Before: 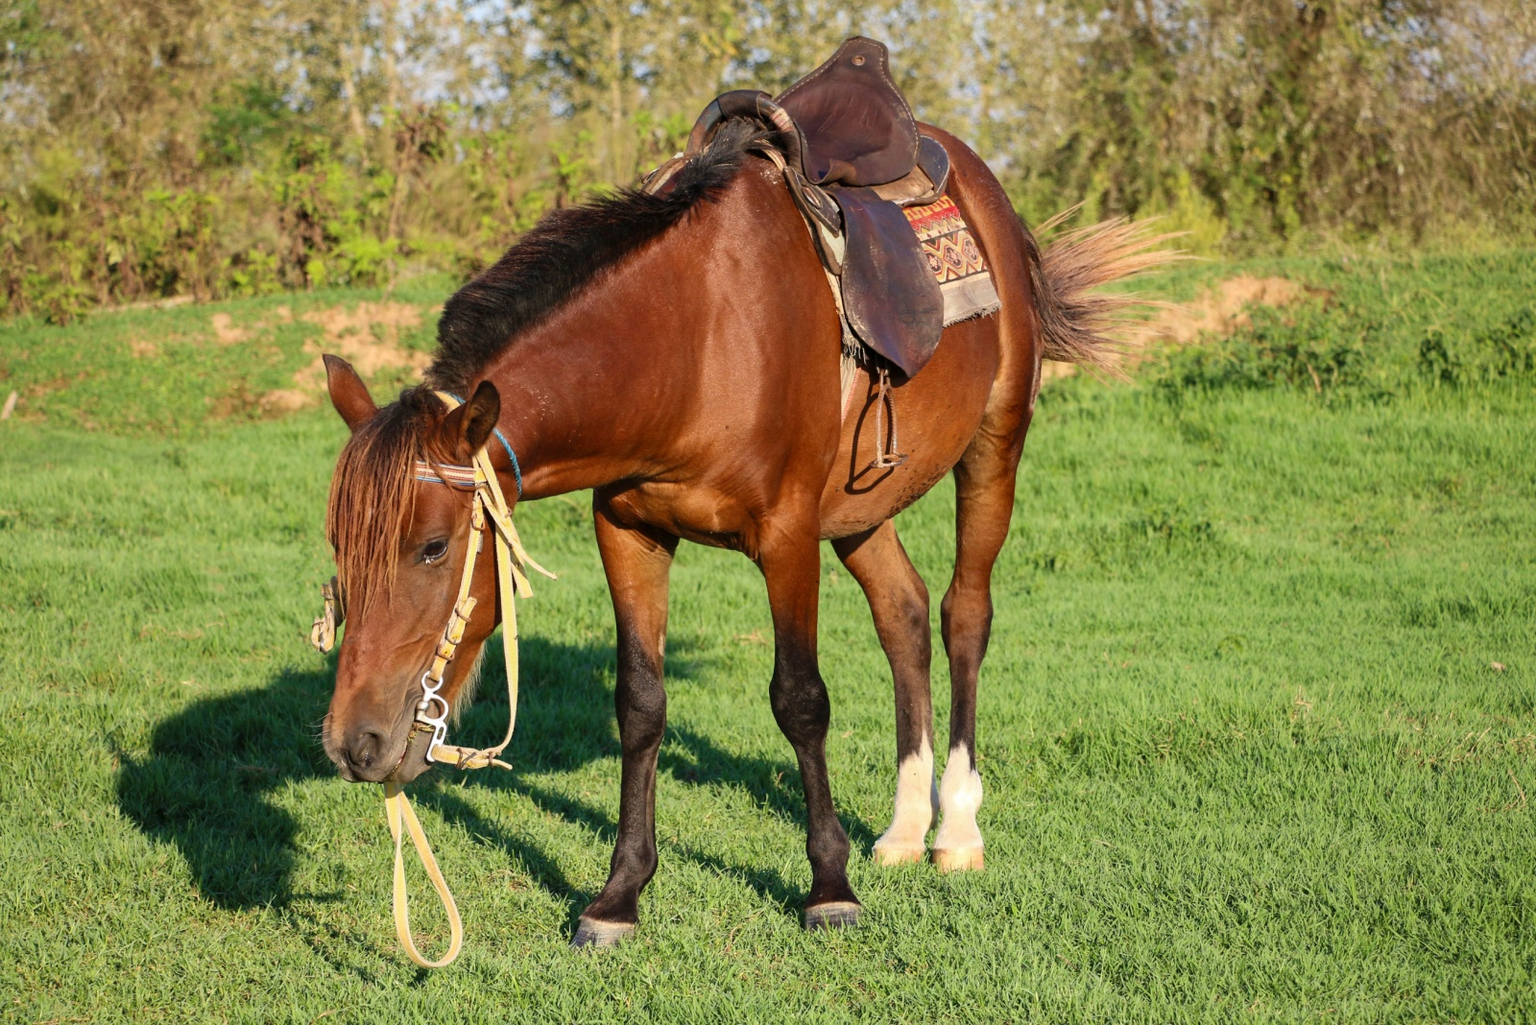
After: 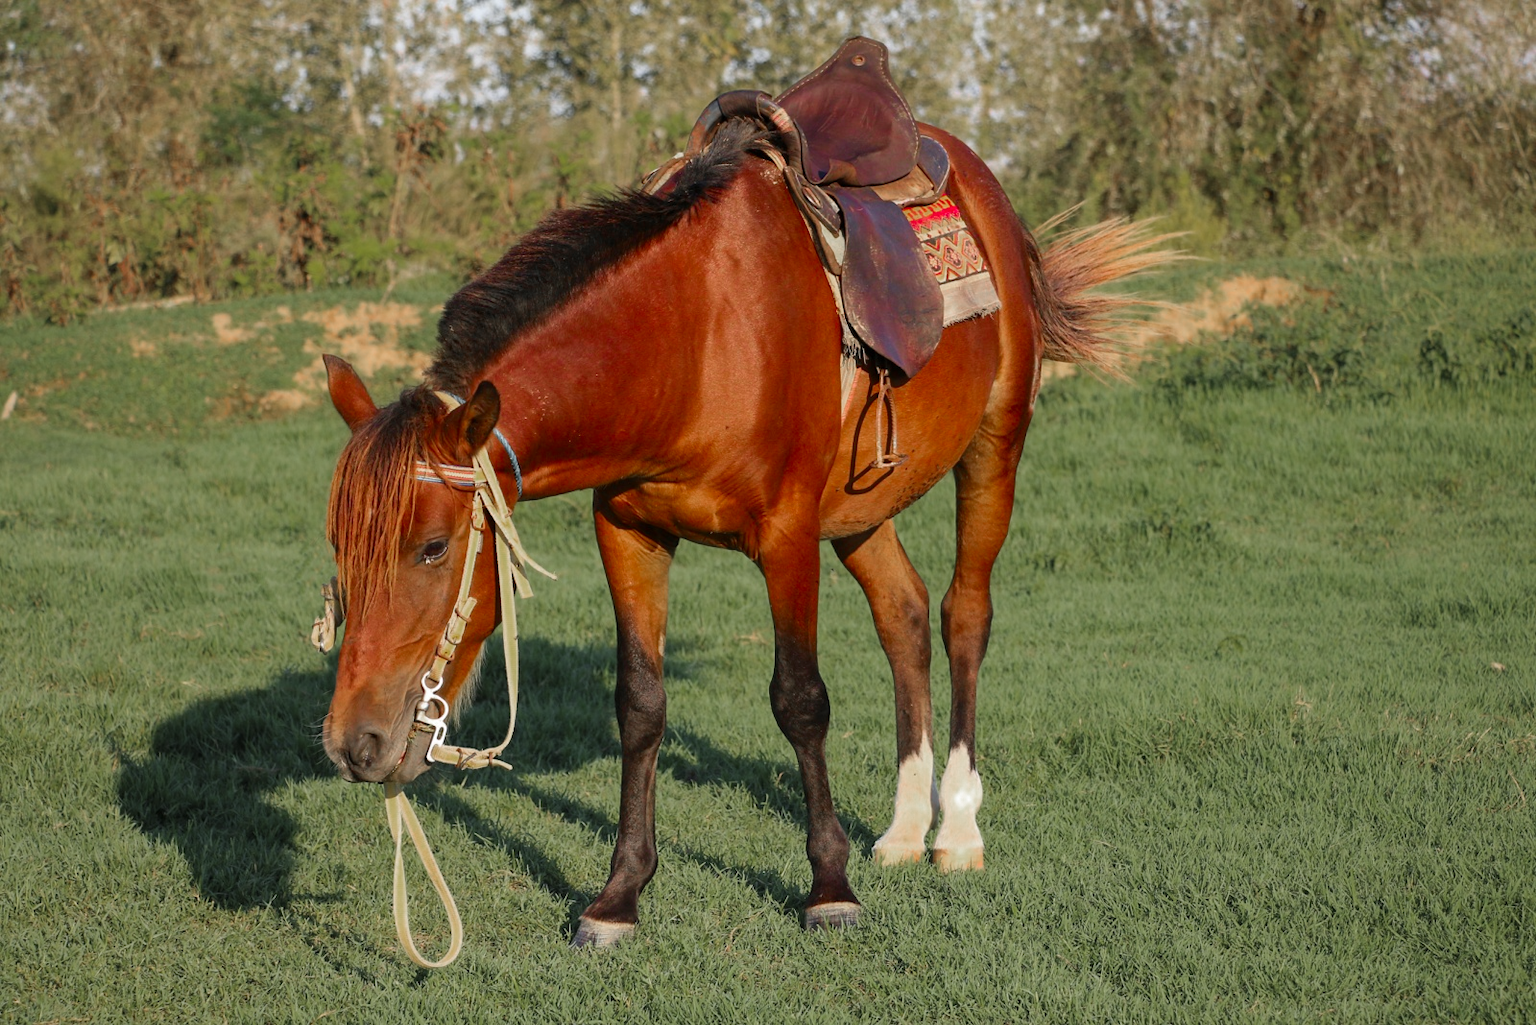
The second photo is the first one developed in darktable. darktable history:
color zones: curves: ch0 [(0, 0.48) (0.209, 0.398) (0.305, 0.332) (0.429, 0.493) (0.571, 0.5) (0.714, 0.5) (0.857, 0.5) (1, 0.48)]; ch1 [(0, 0.736) (0.143, 0.625) (0.225, 0.371) (0.429, 0.256) (0.571, 0.241) (0.714, 0.213) (0.857, 0.48) (1, 0.736)]; ch2 [(0, 0.448) (0.143, 0.498) (0.286, 0.5) (0.429, 0.5) (0.571, 0.5) (0.714, 0.5) (0.857, 0.5) (1, 0.448)]
